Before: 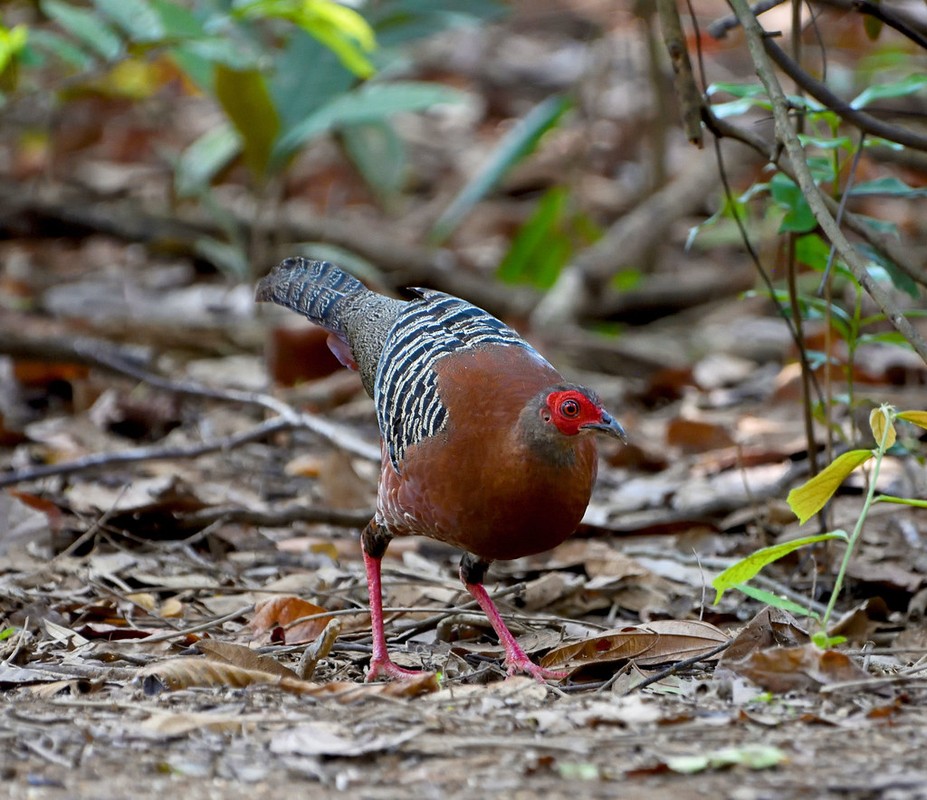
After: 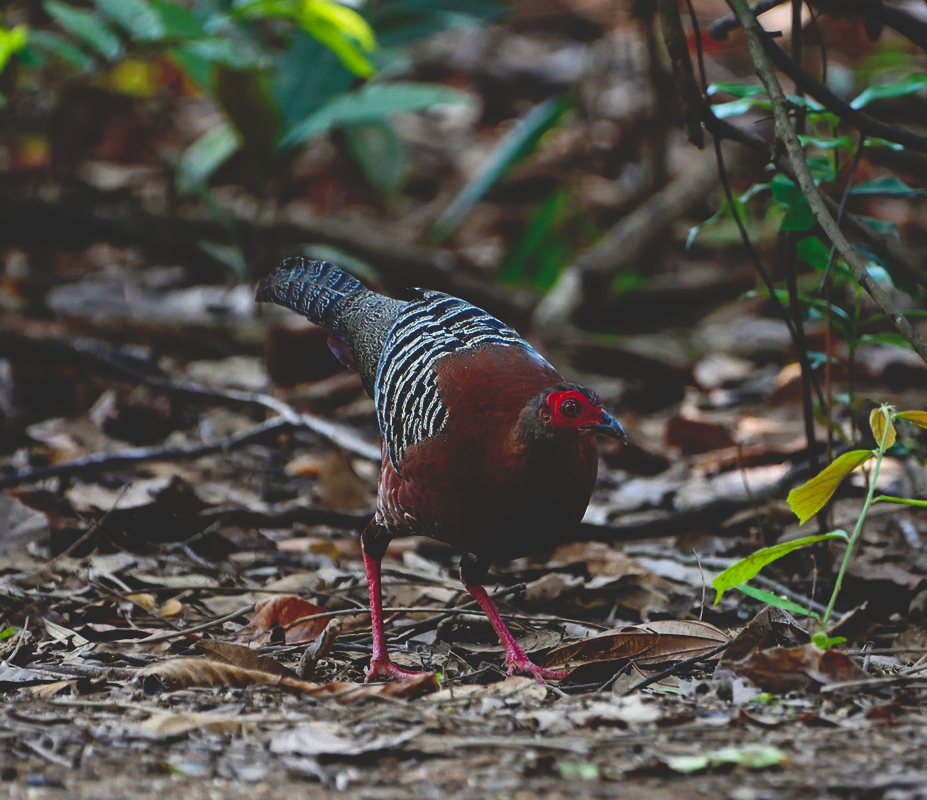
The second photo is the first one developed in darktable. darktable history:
tone equalizer: on, module defaults
exposure: black level correction 0.009, exposure -0.16 EV, compensate exposure bias true, compensate highlight preservation false
base curve: curves: ch0 [(0, 0.02) (0.083, 0.036) (1, 1)], preserve colors none
